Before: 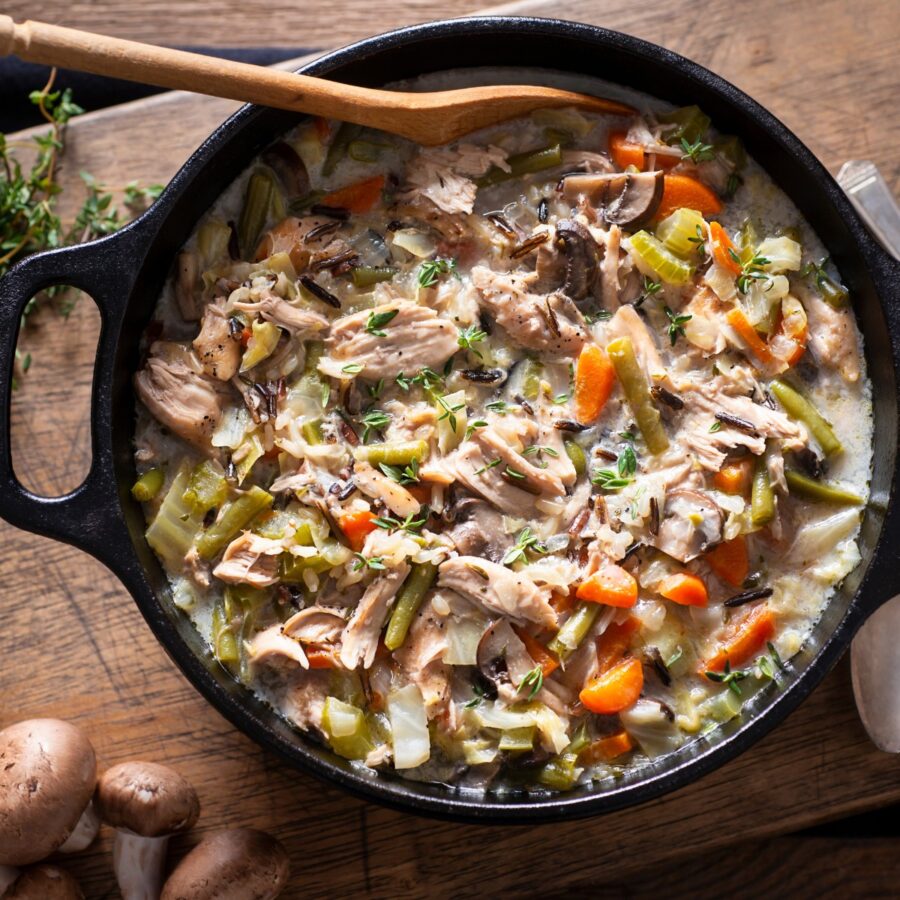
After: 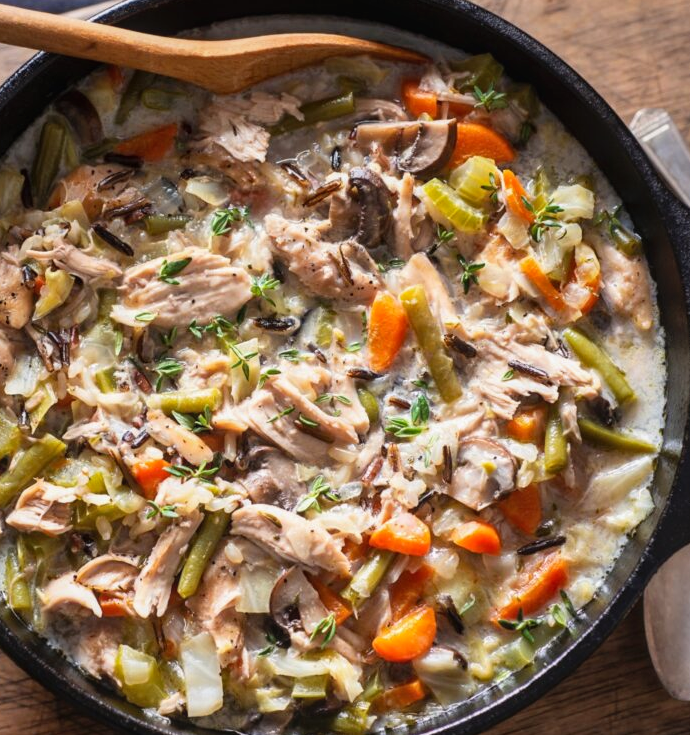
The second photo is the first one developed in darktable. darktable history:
crop: left 23.095%, top 5.827%, bottom 11.854%
local contrast: detail 110%
base curve: curves: ch0 [(0, 0) (0.472, 0.508) (1, 1)]
